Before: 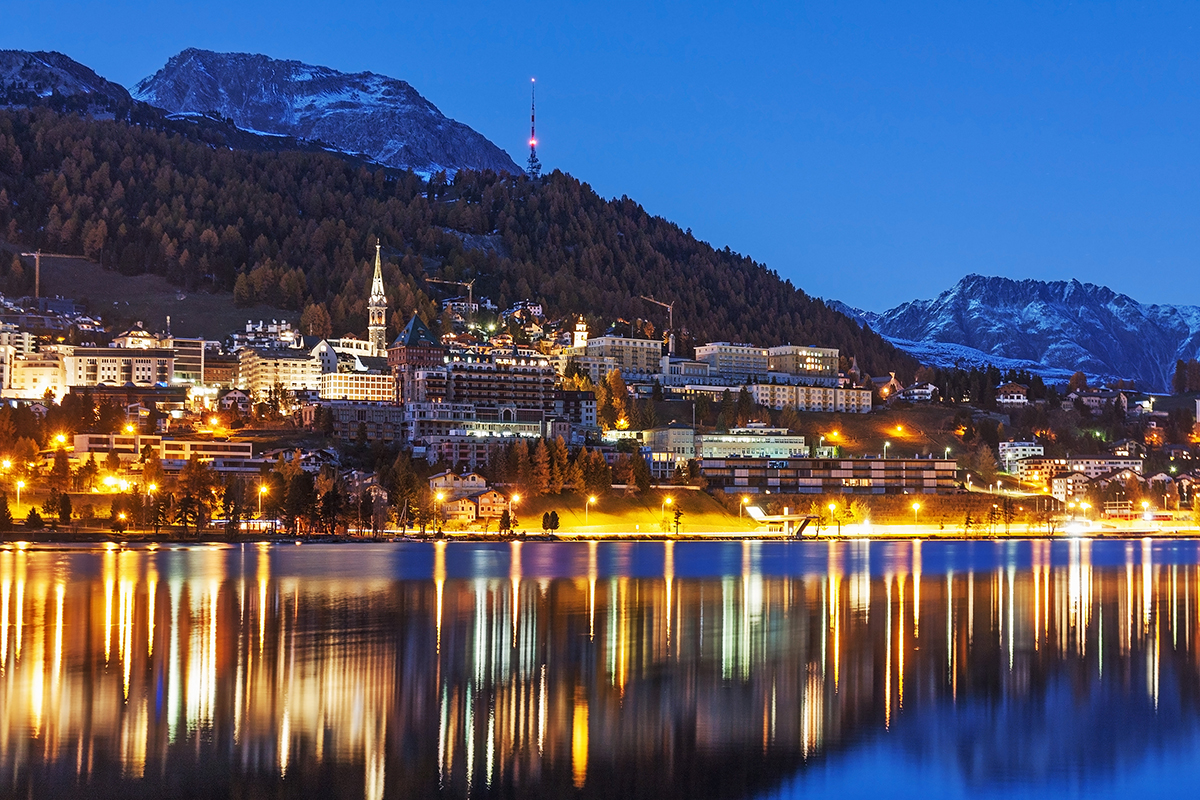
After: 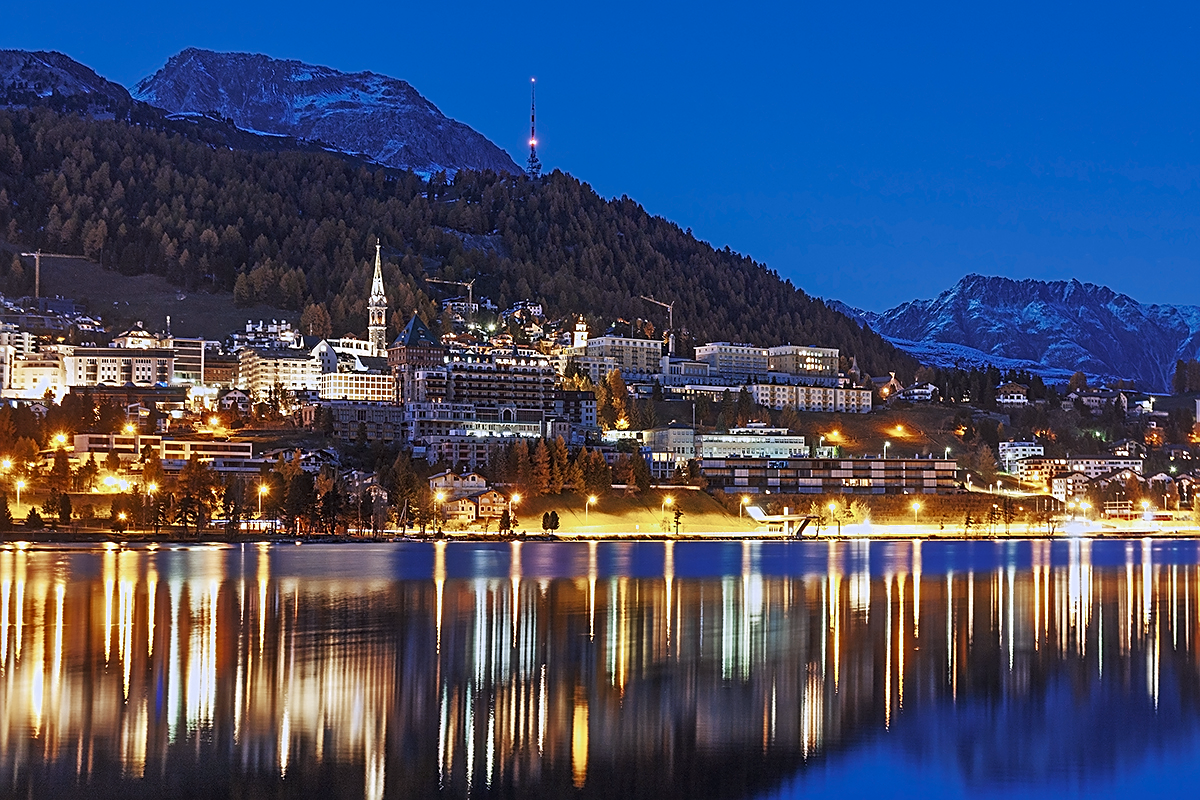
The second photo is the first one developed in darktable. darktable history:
white balance: red 0.967, blue 1.119, emerald 0.756
sharpen: on, module defaults
color zones: curves: ch0 [(0, 0.5) (0.125, 0.4) (0.25, 0.5) (0.375, 0.4) (0.5, 0.4) (0.625, 0.35) (0.75, 0.35) (0.875, 0.5)]; ch1 [(0, 0.35) (0.125, 0.45) (0.25, 0.35) (0.375, 0.35) (0.5, 0.35) (0.625, 0.35) (0.75, 0.45) (0.875, 0.35)]; ch2 [(0, 0.6) (0.125, 0.5) (0.25, 0.5) (0.375, 0.6) (0.5, 0.6) (0.625, 0.5) (0.75, 0.5) (0.875, 0.5)]
